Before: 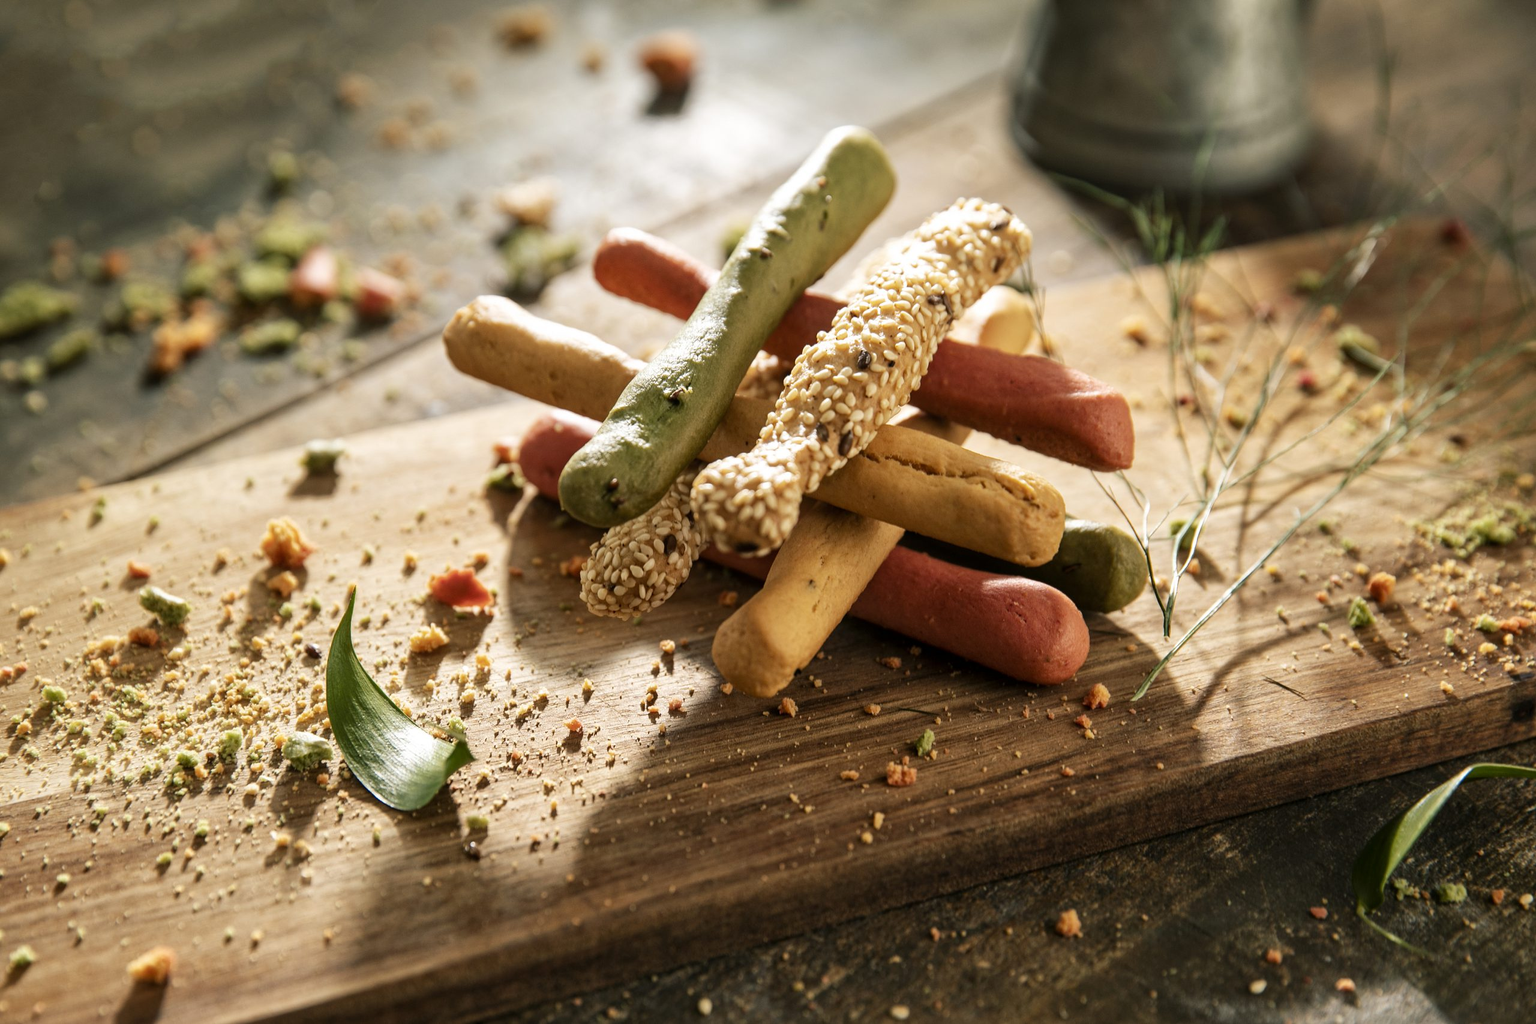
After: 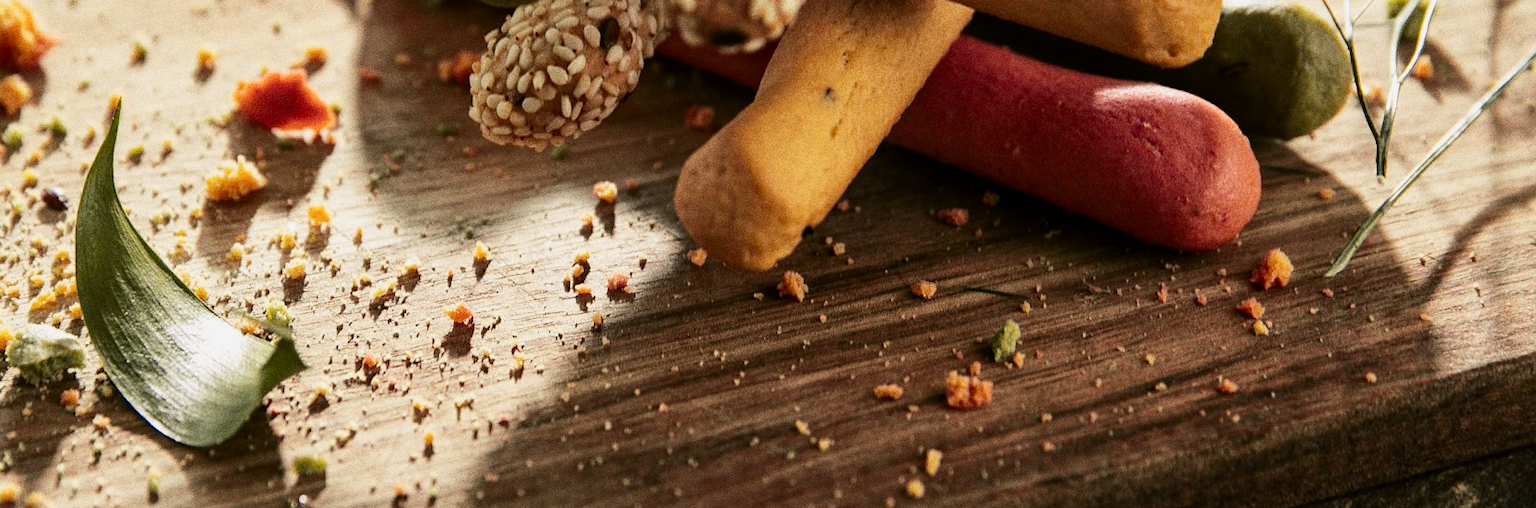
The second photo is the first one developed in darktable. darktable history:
tone curve: curves: ch0 [(0, 0) (0.087, 0.054) (0.281, 0.245) (0.506, 0.526) (0.8, 0.824) (0.994, 0.955)]; ch1 [(0, 0) (0.27, 0.195) (0.406, 0.435) (0.452, 0.474) (0.495, 0.5) (0.514, 0.508) (0.563, 0.584) (0.654, 0.689) (1, 1)]; ch2 [(0, 0) (0.269, 0.299) (0.459, 0.441) (0.498, 0.499) (0.523, 0.52) (0.551, 0.549) (0.633, 0.625) (0.659, 0.681) (0.718, 0.764) (1, 1)], color space Lab, independent channels, preserve colors none
crop: left 18.091%, top 51.13%, right 17.525%, bottom 16.85%
grain: coarseness 9.61 ISO, strength 35.62%
